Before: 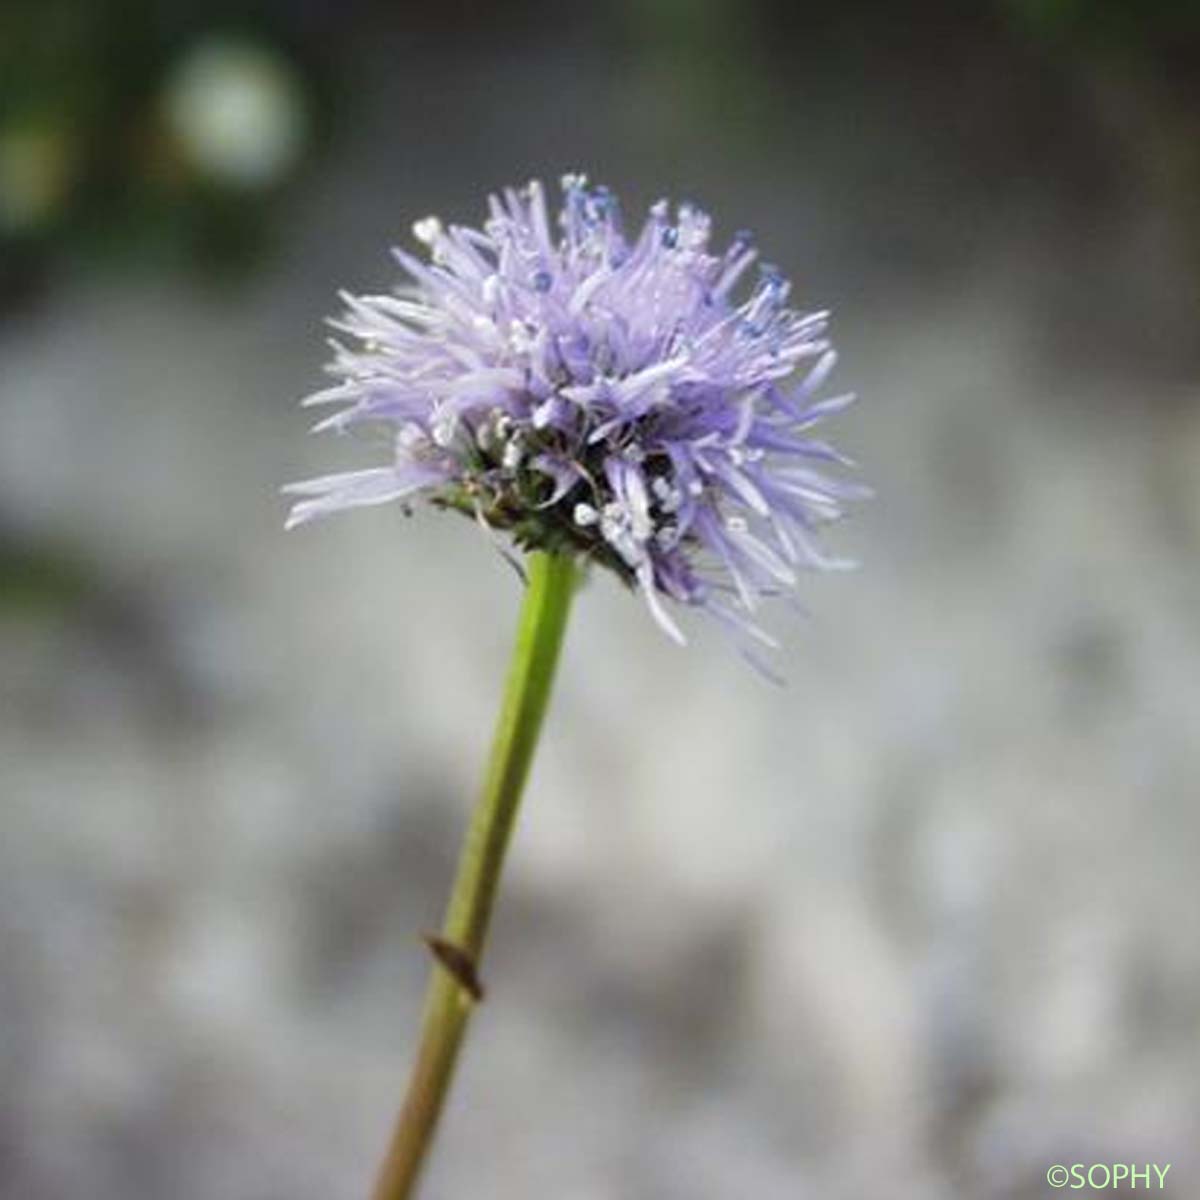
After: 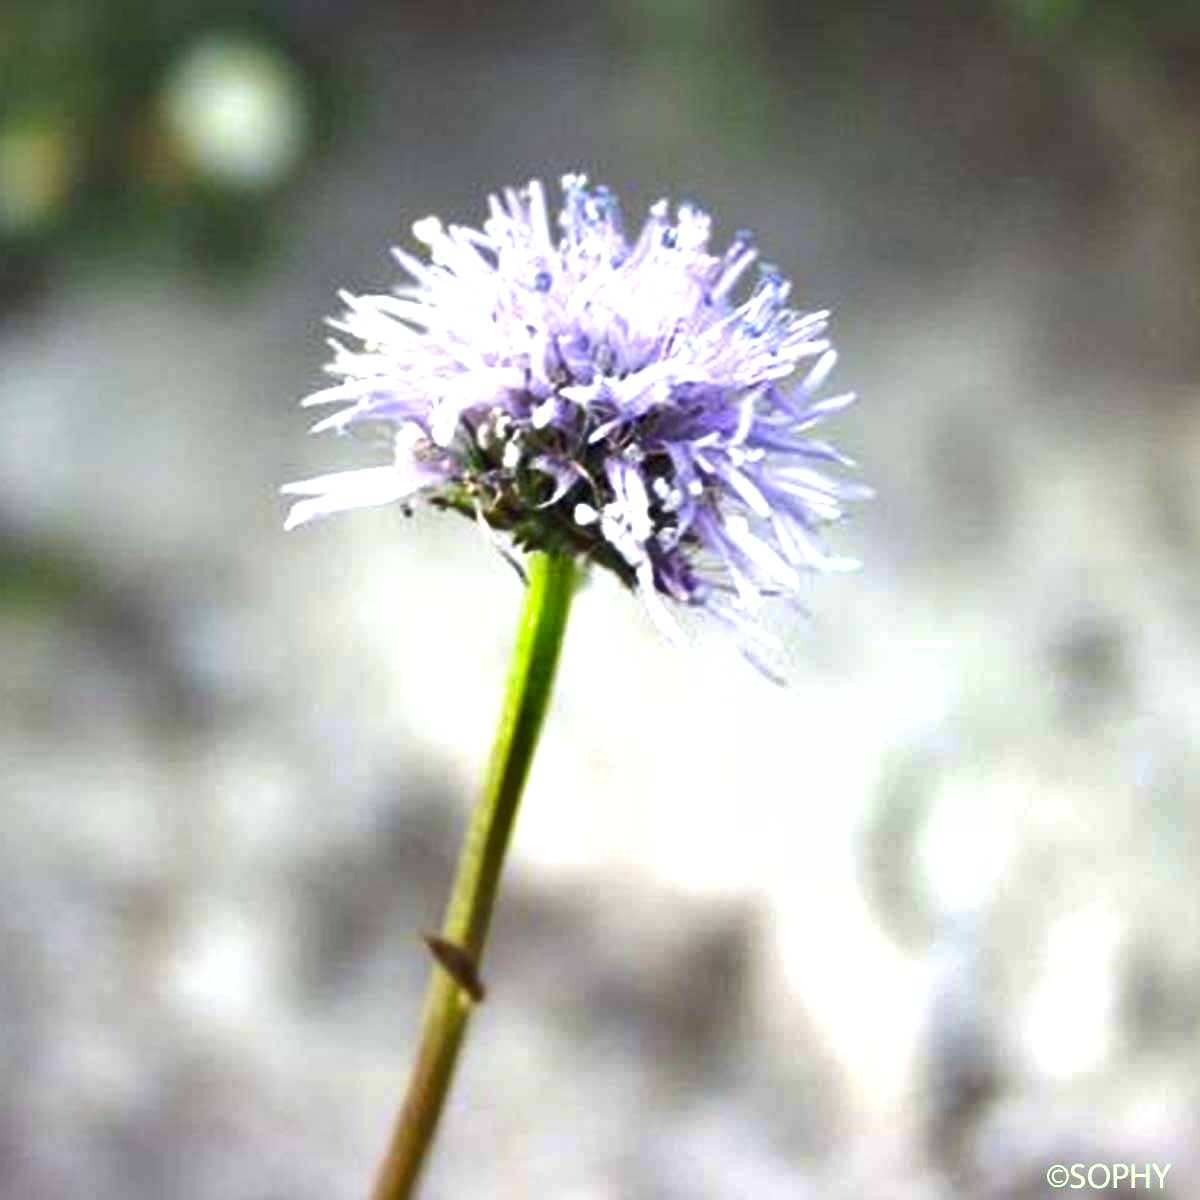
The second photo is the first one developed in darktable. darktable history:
exposure: black level correction 0, exposure 1.1 EV, compensate exposure bias true, compensate highlight preservation false
shadows and highlights: soften with gaussian
